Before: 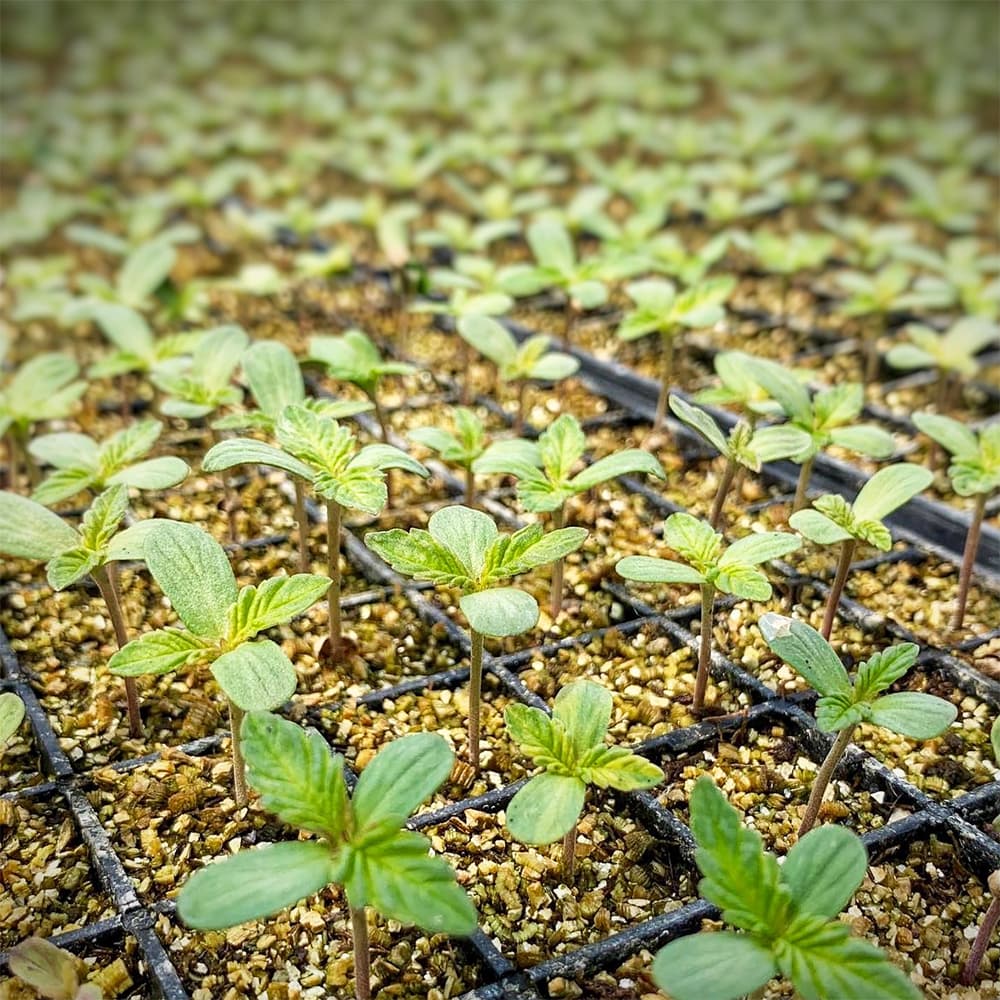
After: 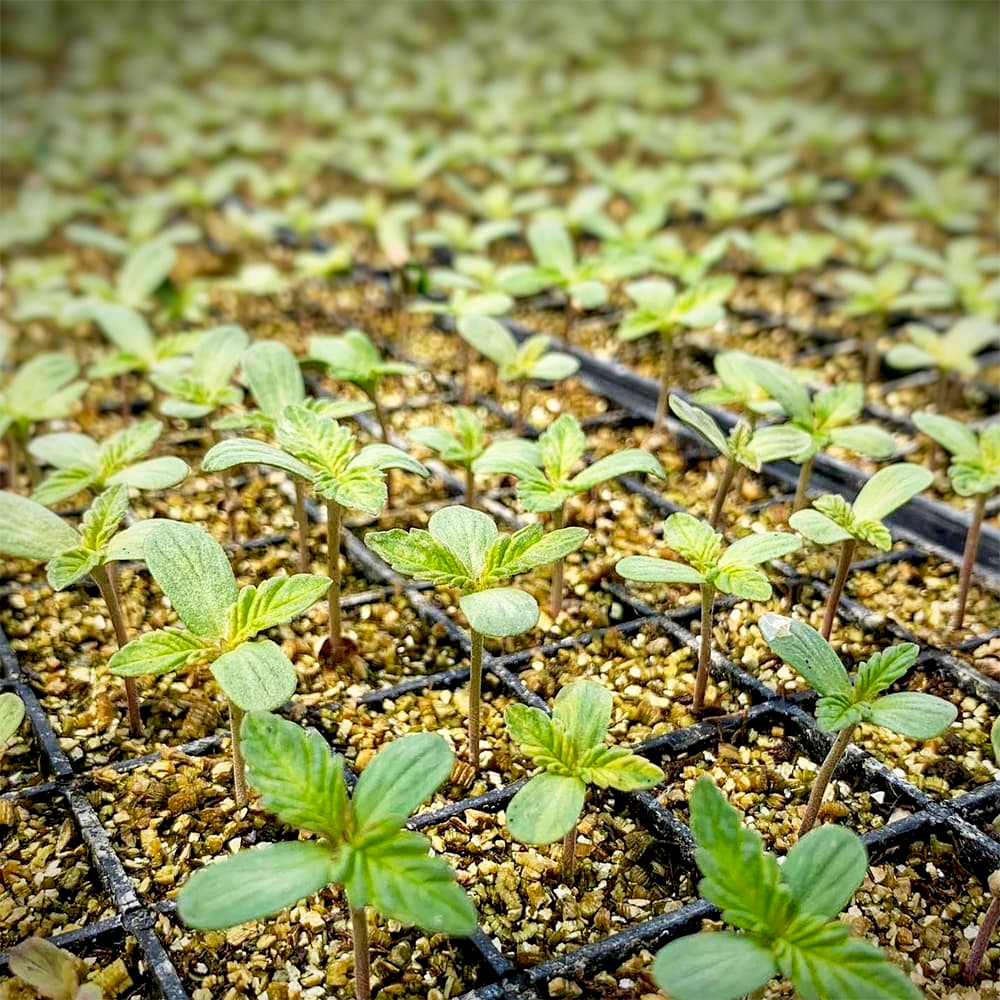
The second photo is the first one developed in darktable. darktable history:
exposure: black level correction 0.01, exposure 0.015 EV, compensate highlight preservation false
tone curve: curves: ch0 [(0, 0) (0.003, 0.003) (0.011, 0.011) (0.025, 0.025) (0.044, 0.045) (0.069, 0.07) (0.1, 0.101) (0.136, 0.138) (0.177, 0.18) (0.224, 0.228) (0.277, 0.281) (0.335, 0.34) (0.399, 0.405) (0.468, 0.475) (0.543, 0.551) (0.623, 0.633) (0.709, 0.72) (0.801, 0.813) (0.898, 0.907) (1, 1)], preserve colors none
